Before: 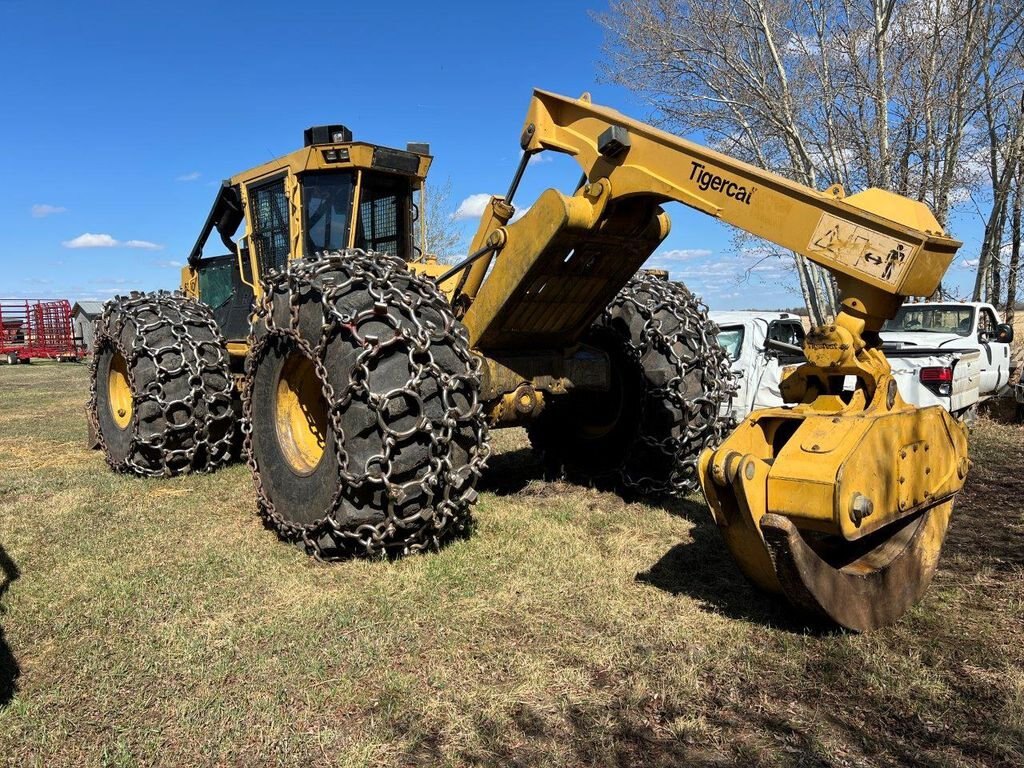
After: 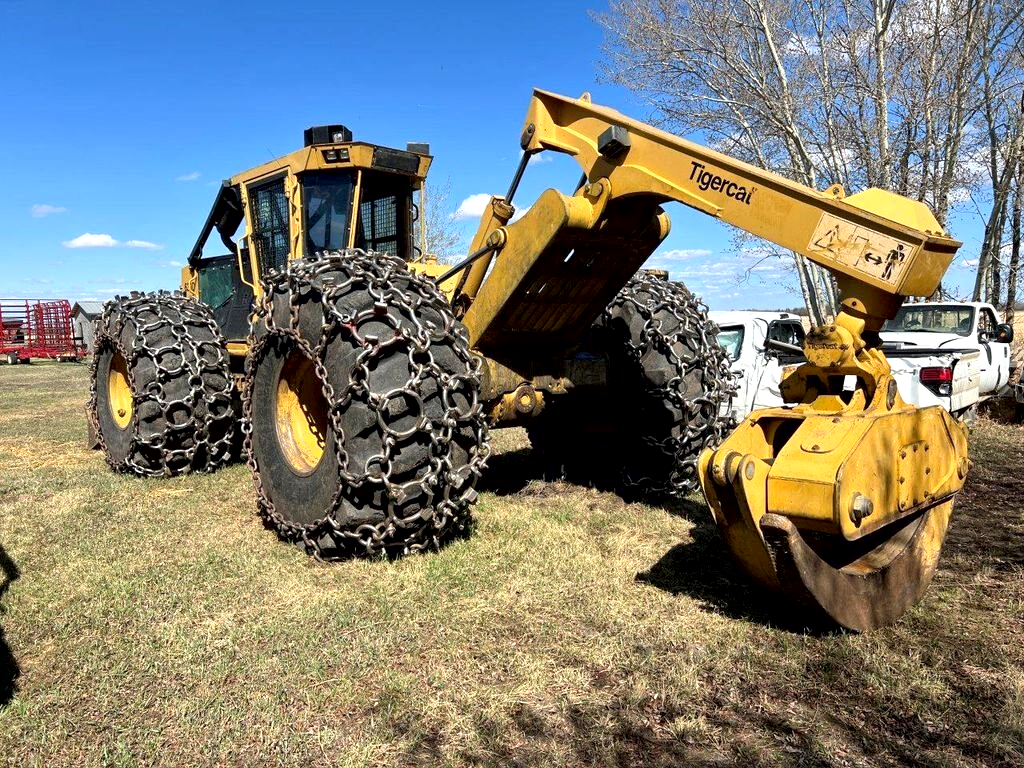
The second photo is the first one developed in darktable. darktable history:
local contrast: mode bilateral grid, contrast 19, coarseness 50, detail 120%, midtone range 0.2
exposure: black level correction 0.005, exposure 0.421 EV, compensate exposure bias true, compensate highlight preservation false
